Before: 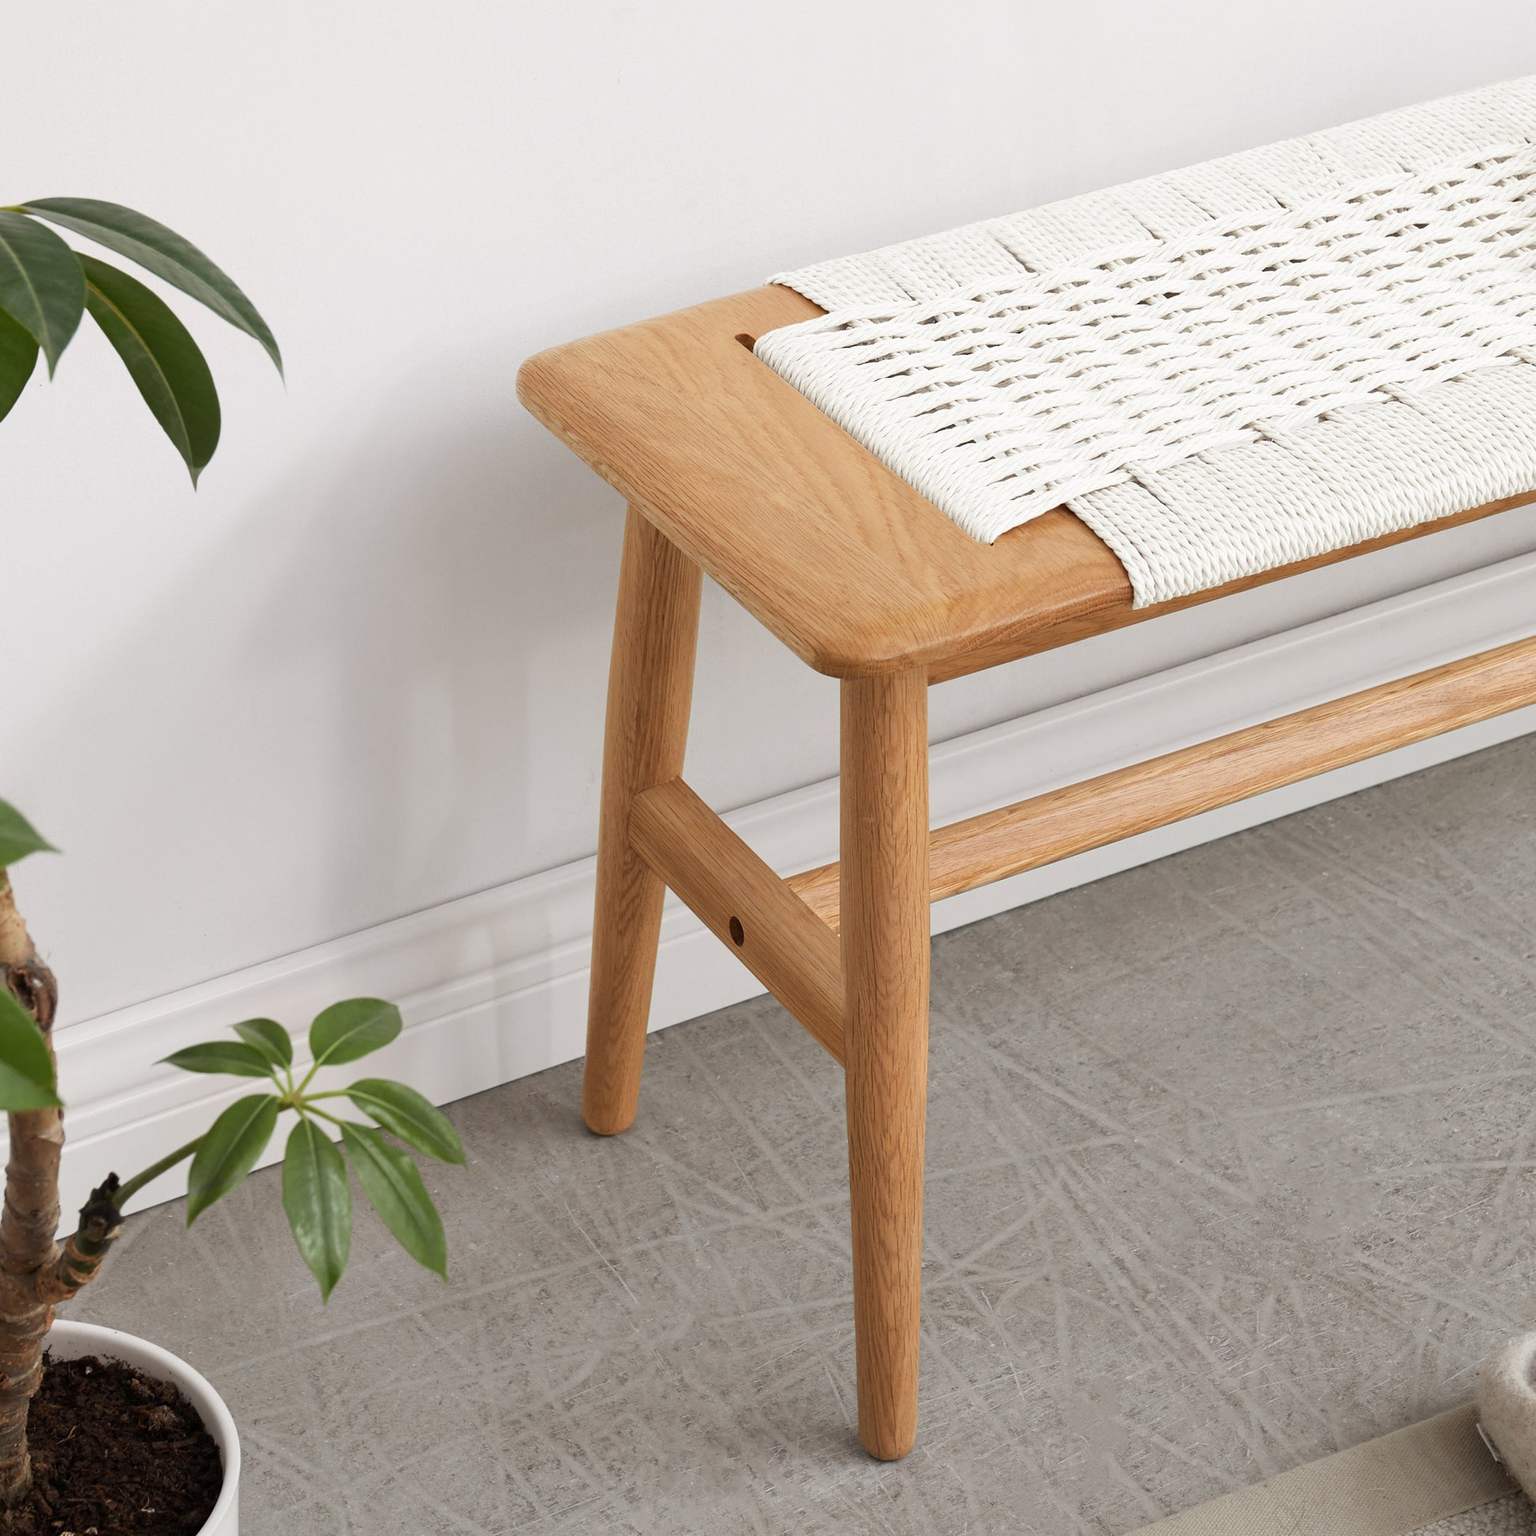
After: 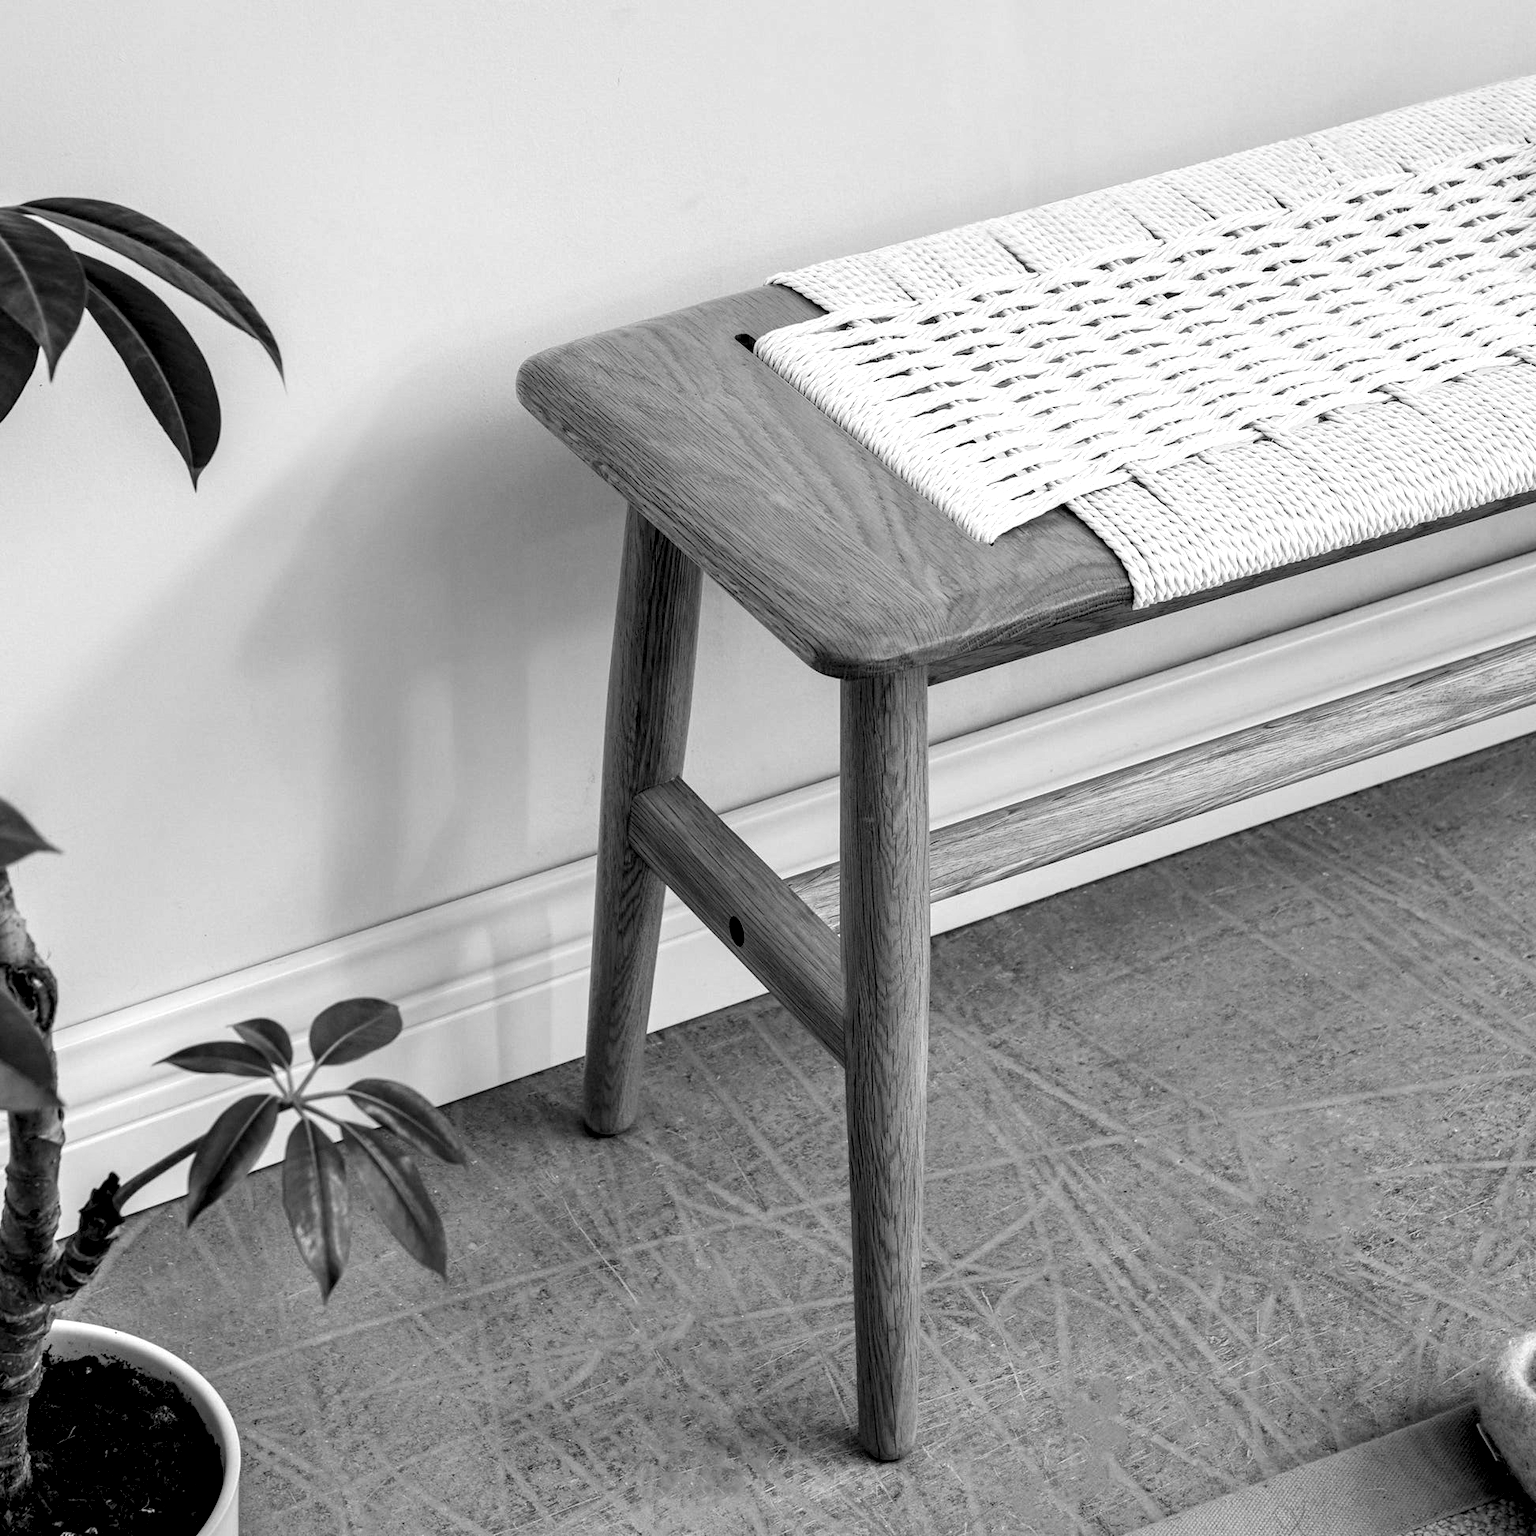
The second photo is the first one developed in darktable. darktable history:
exposure: black level correction 0.009, exposure -0.159 EV, compensate highlight preservation false
color zones: curves: ch1 [(0, -0.014) (0.143, -0.013) (0.286, -0.013) (0.429, -0.016) (0.571, -0.019) (0.714, -0.015) (0.857, 0.002) (1, -0.014)]
local contrast: detail 203%
